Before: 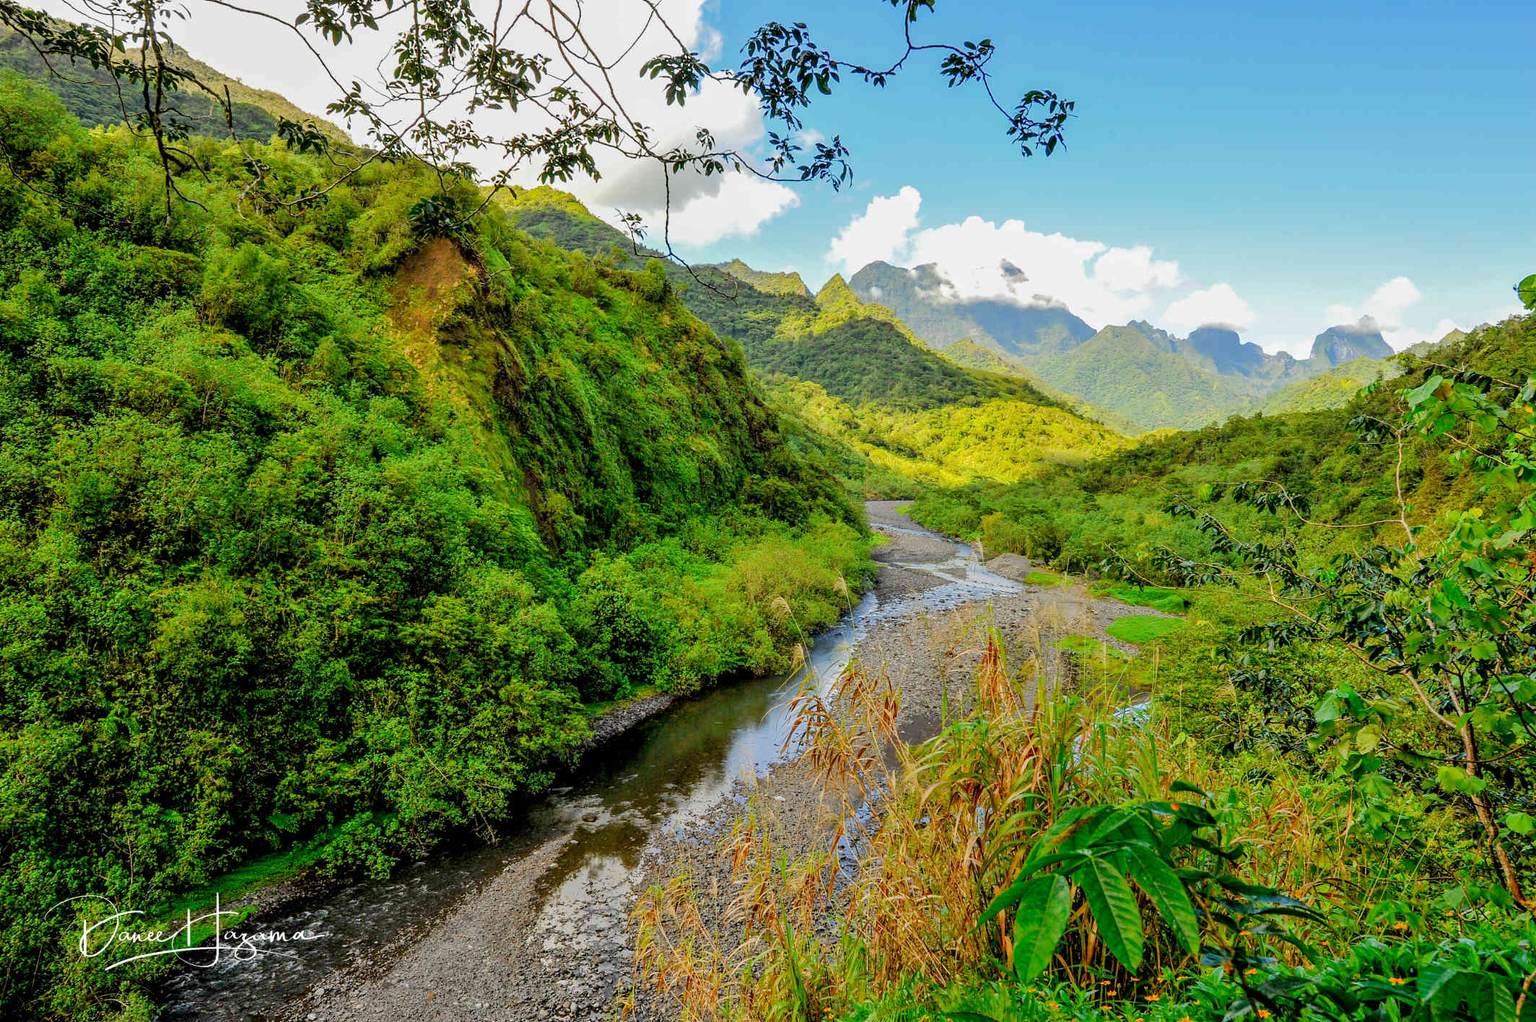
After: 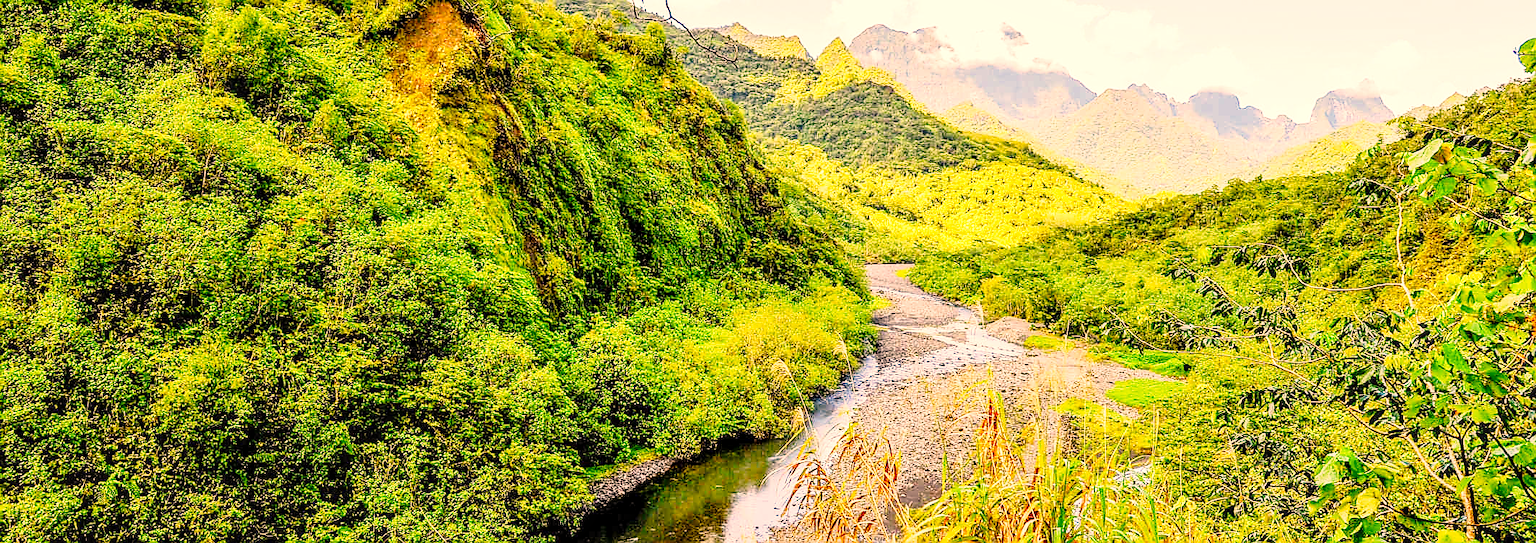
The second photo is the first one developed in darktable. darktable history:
color correction: highlights a* 17.88, highlights b* 18.74
sharpen: radius 1.353, amount 1.242, threshold 0.798
local contrast: detail 130%
exposure: exposure 0.632 EV, compensate highlight preservation false
base curve: curves: ch0 [(0, 0) (0.028, 0.03) (0.121, 0.232) (0.46, 0.748) (0.859, 0.968) (1, 1)], preserve colors none
crop and rotate: top 23.21%, bottom 23.579%
tone equalizer: edges refinement/feathering 500, mask exposure compensation -1.57 EV, preserve details no
